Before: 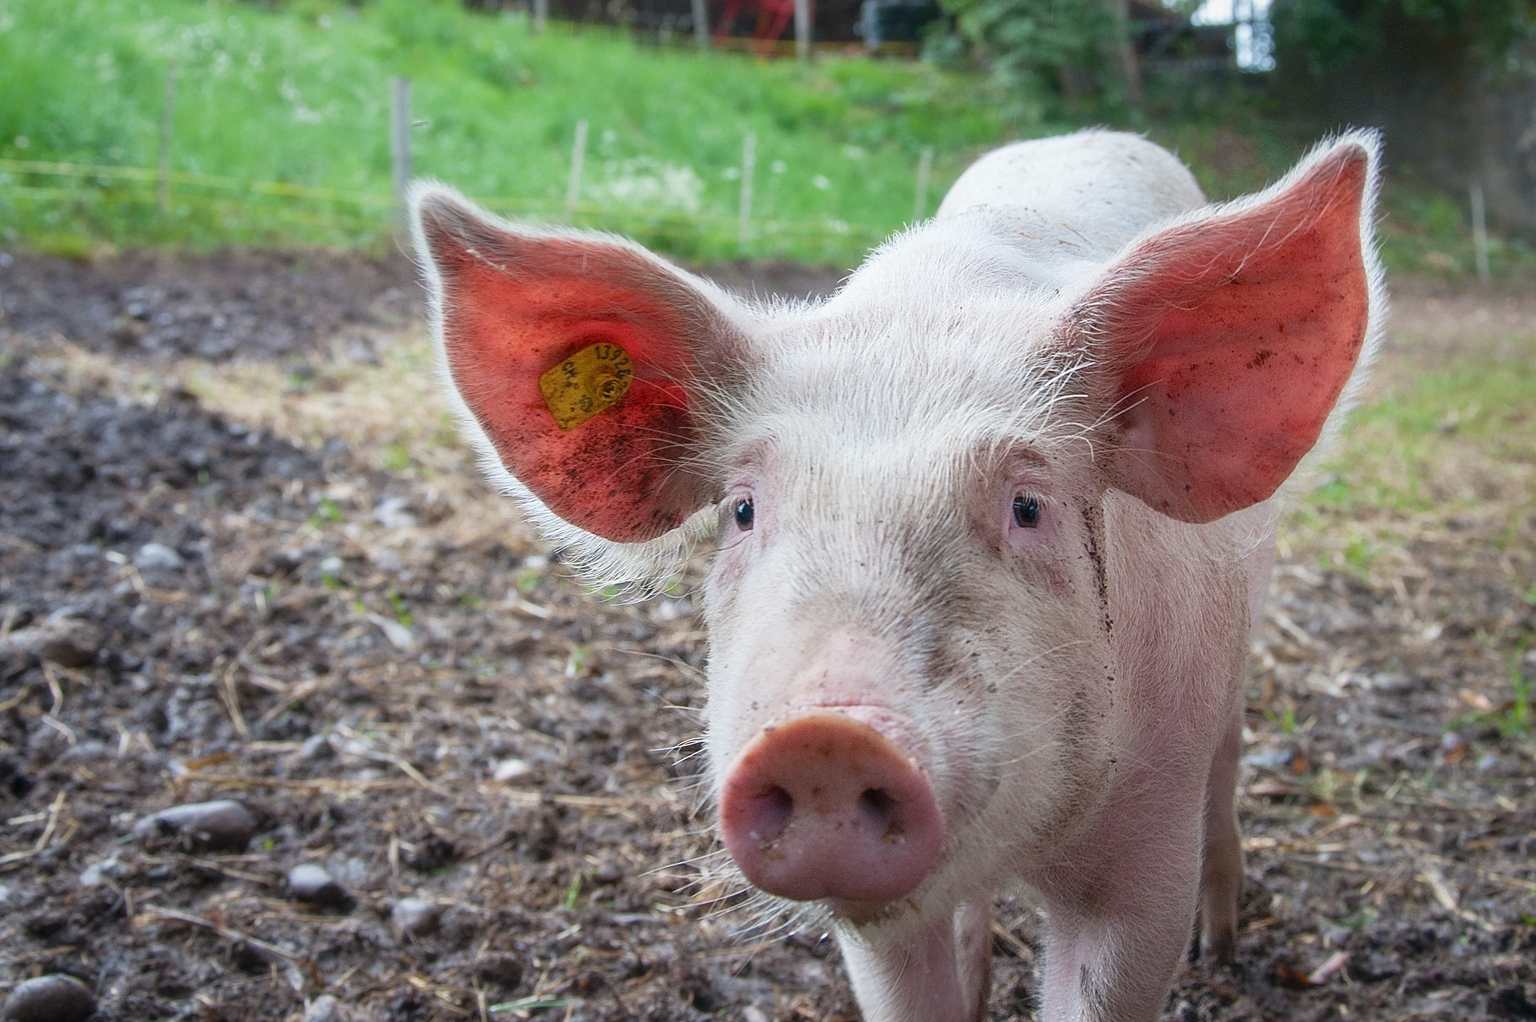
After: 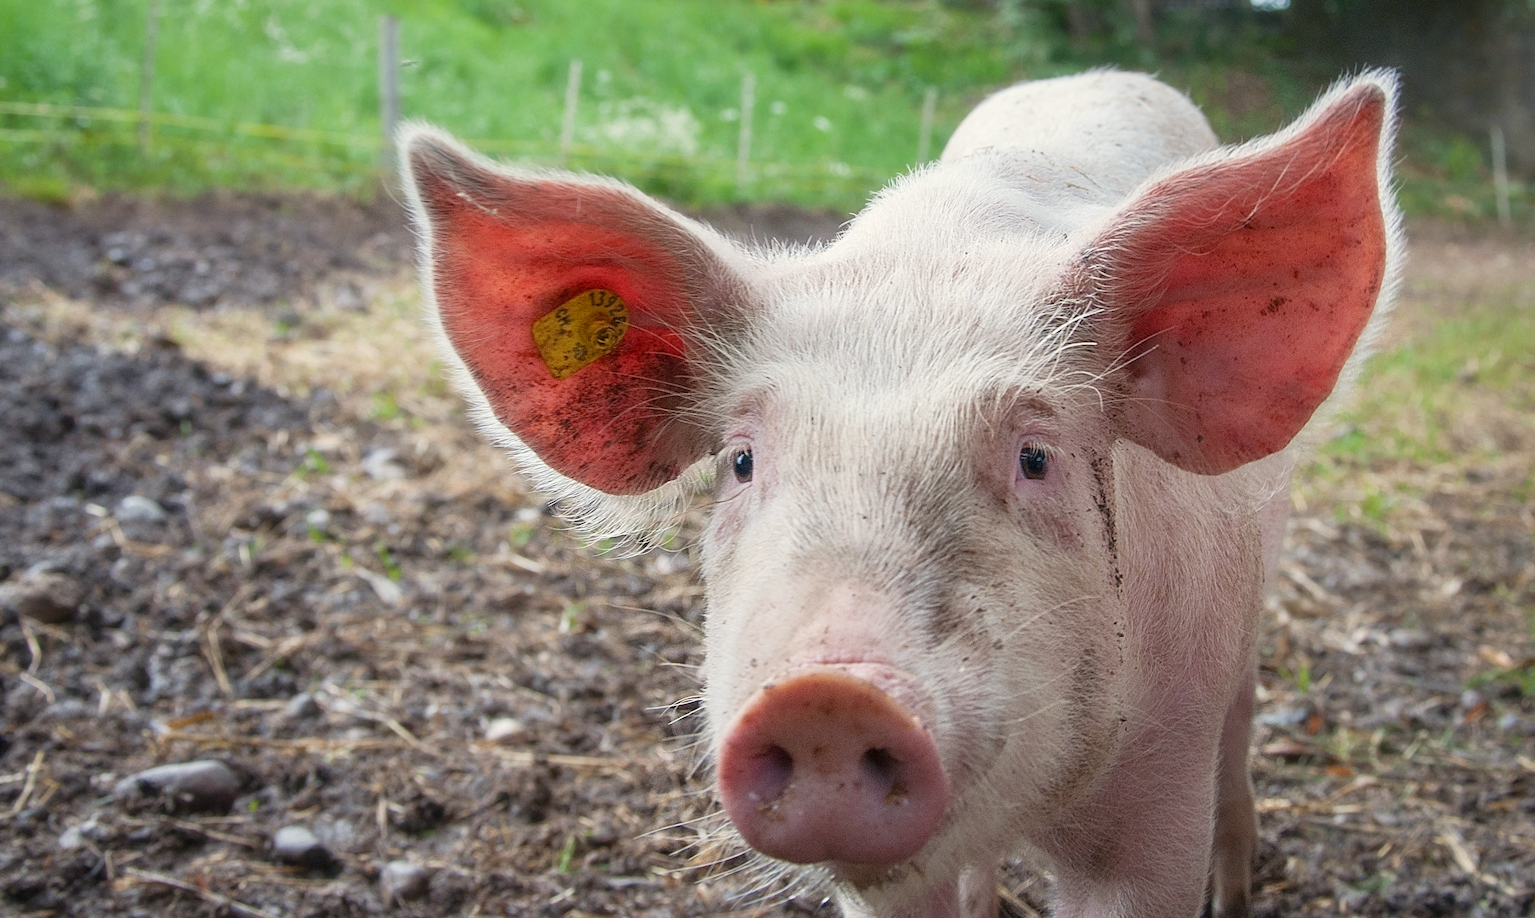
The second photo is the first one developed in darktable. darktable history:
color calibration: x 0.334, y 0.349, temperature 5426 K
white balance: emerald 1
crop: left 1.507%, top 6.147%, right 1.379%, bottom 6.637%
